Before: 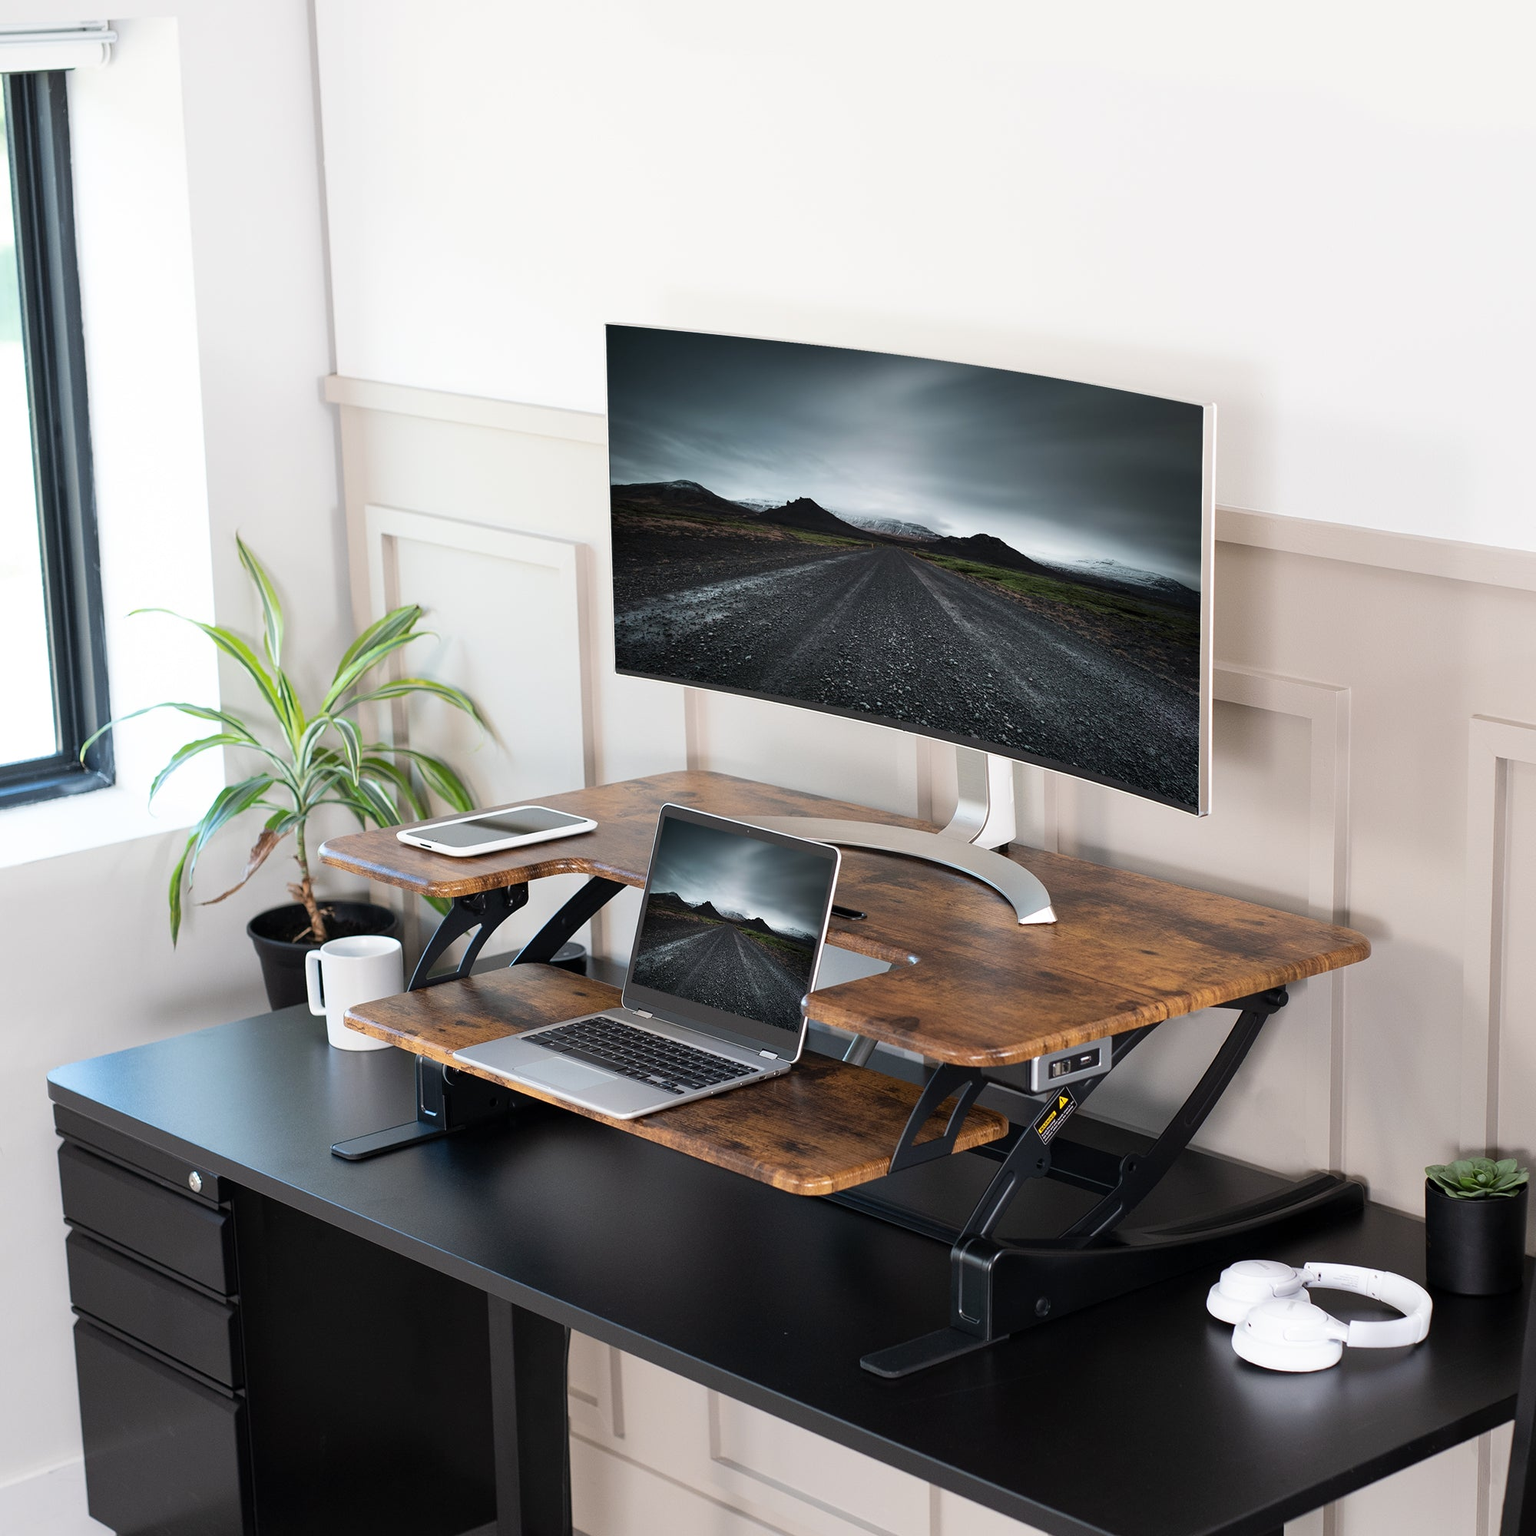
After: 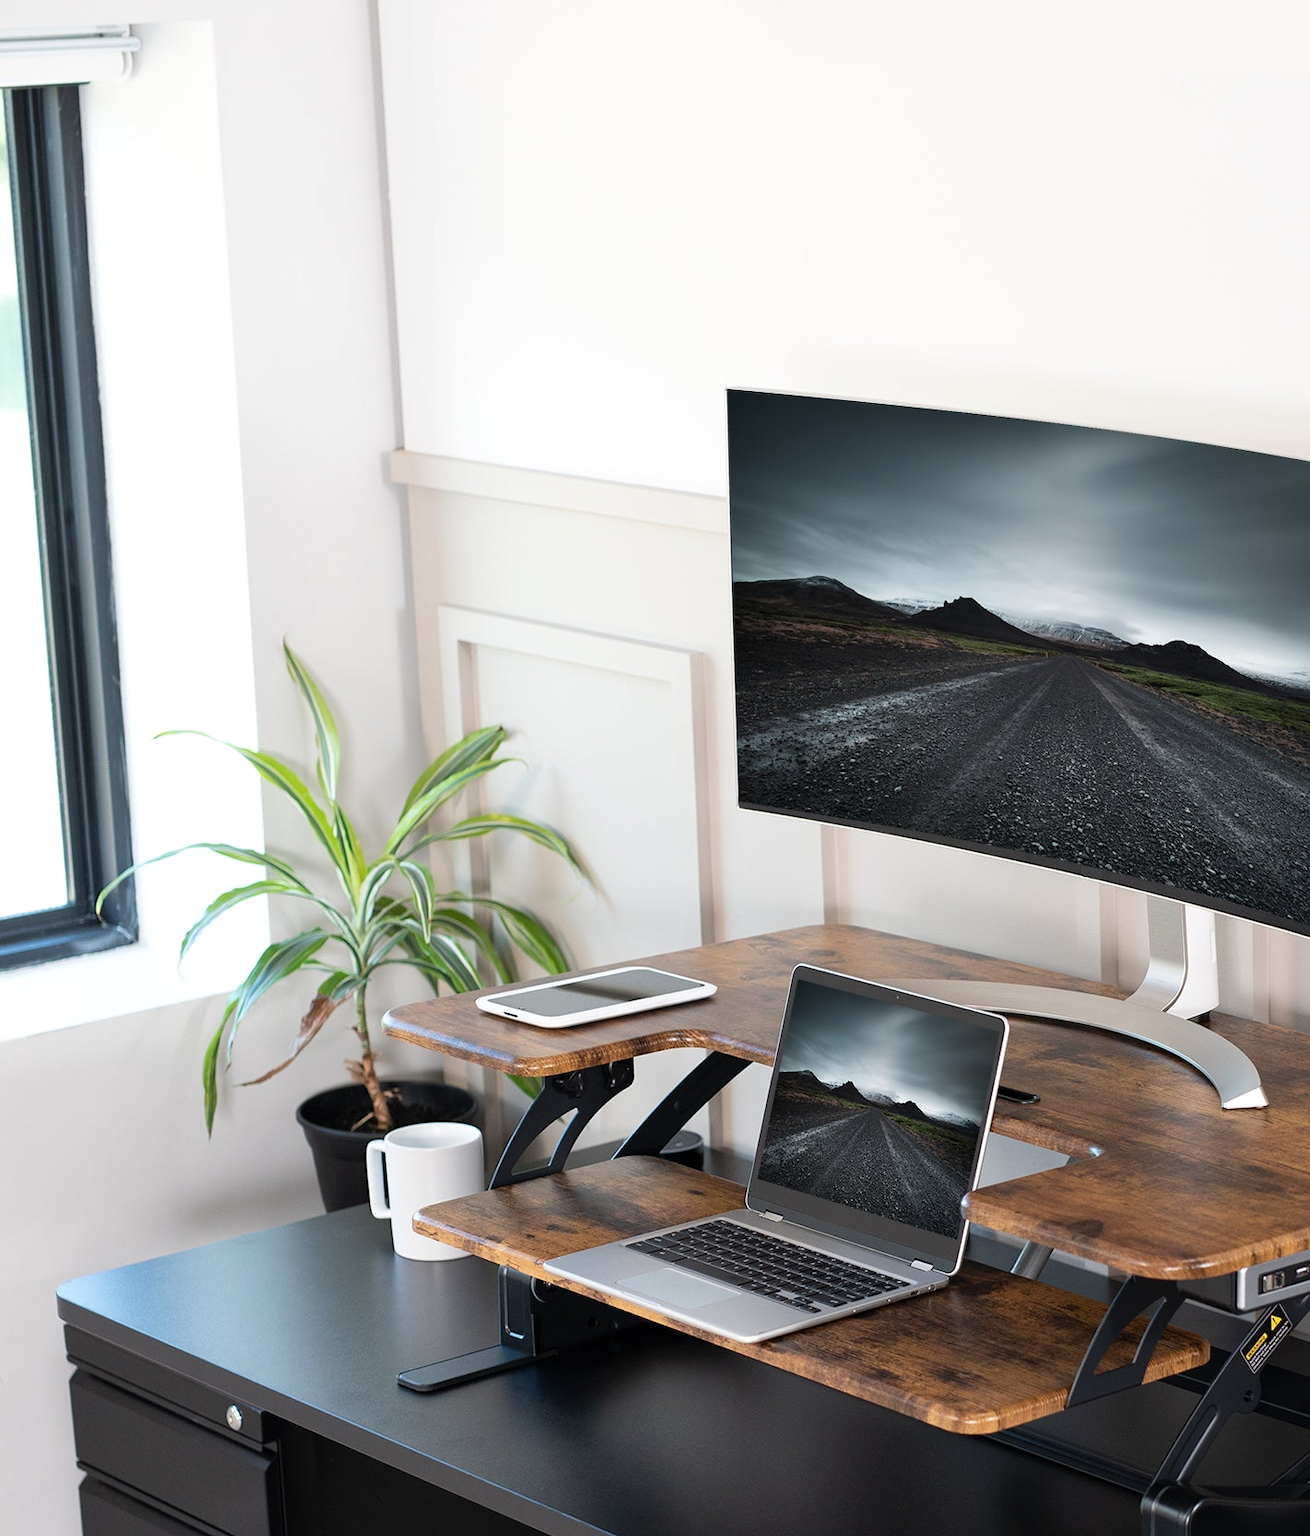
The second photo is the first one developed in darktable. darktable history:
crop: right 28.885%, bottom 16.626%
shadows and highlights: shadows -10, white point adjustment 1.5, highlights 10
